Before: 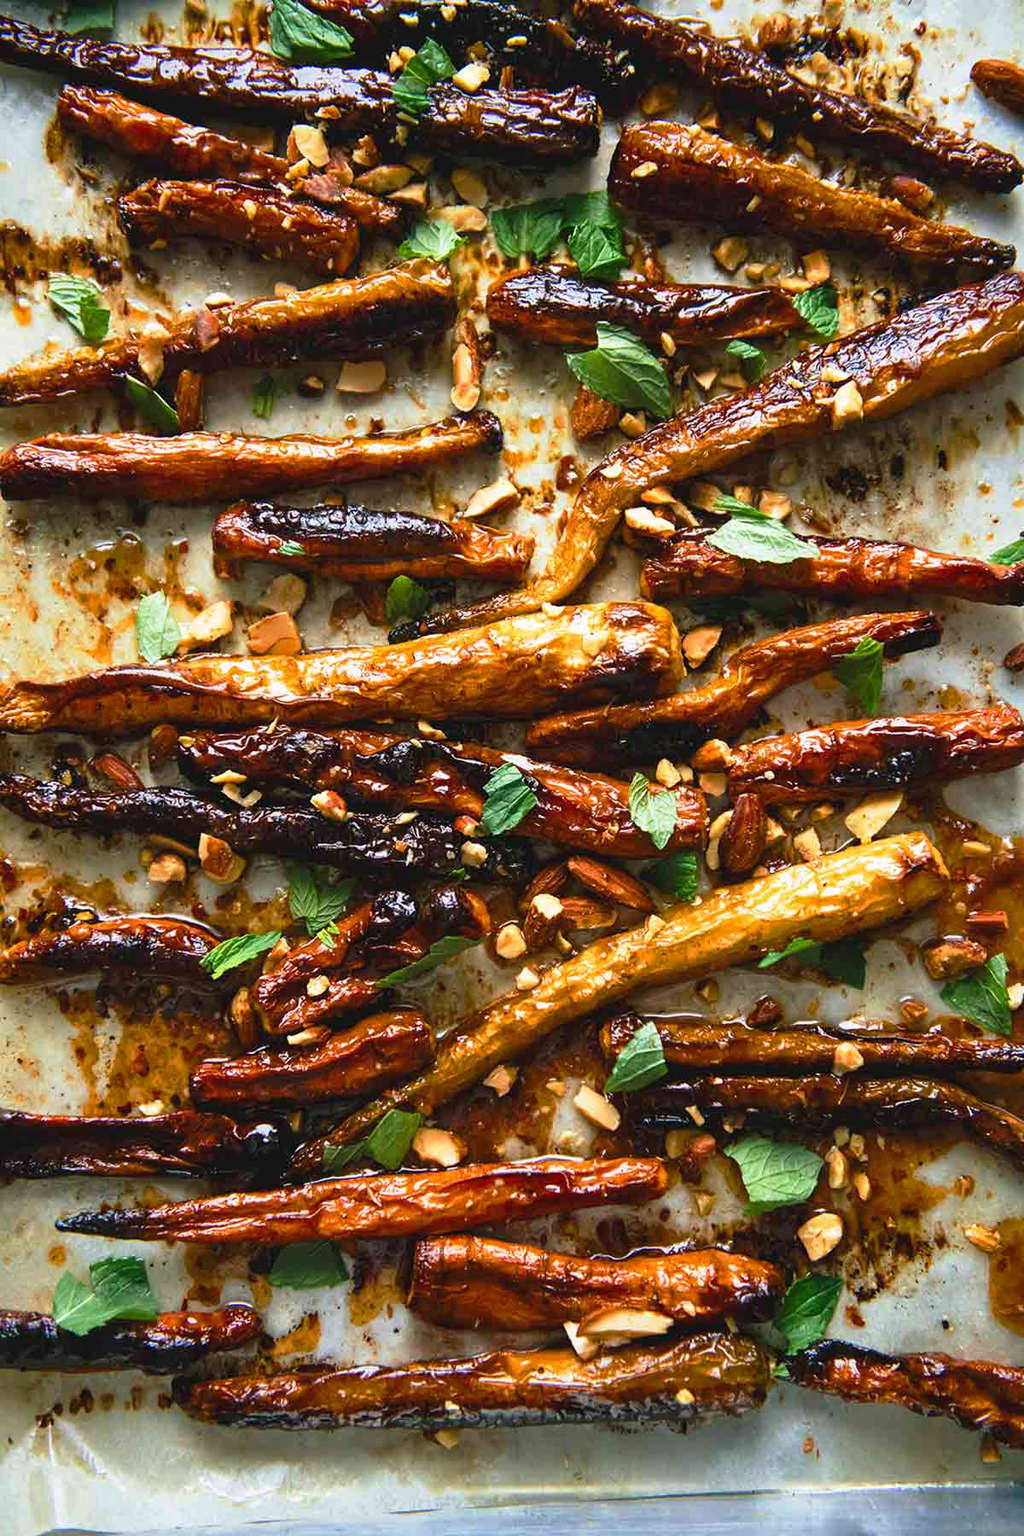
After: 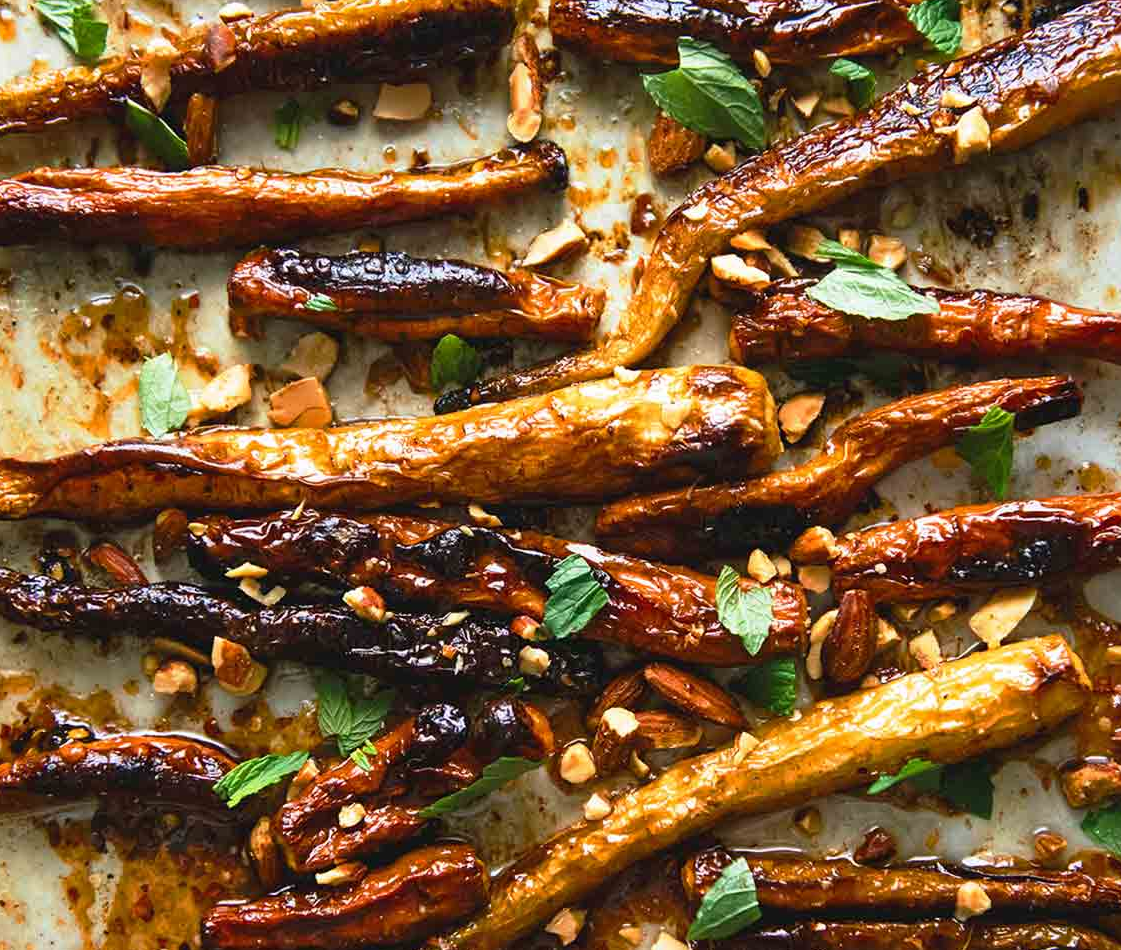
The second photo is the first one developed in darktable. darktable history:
crop: left 1.779%, top 18.922%, right 4.8%, bottom 28.252%
